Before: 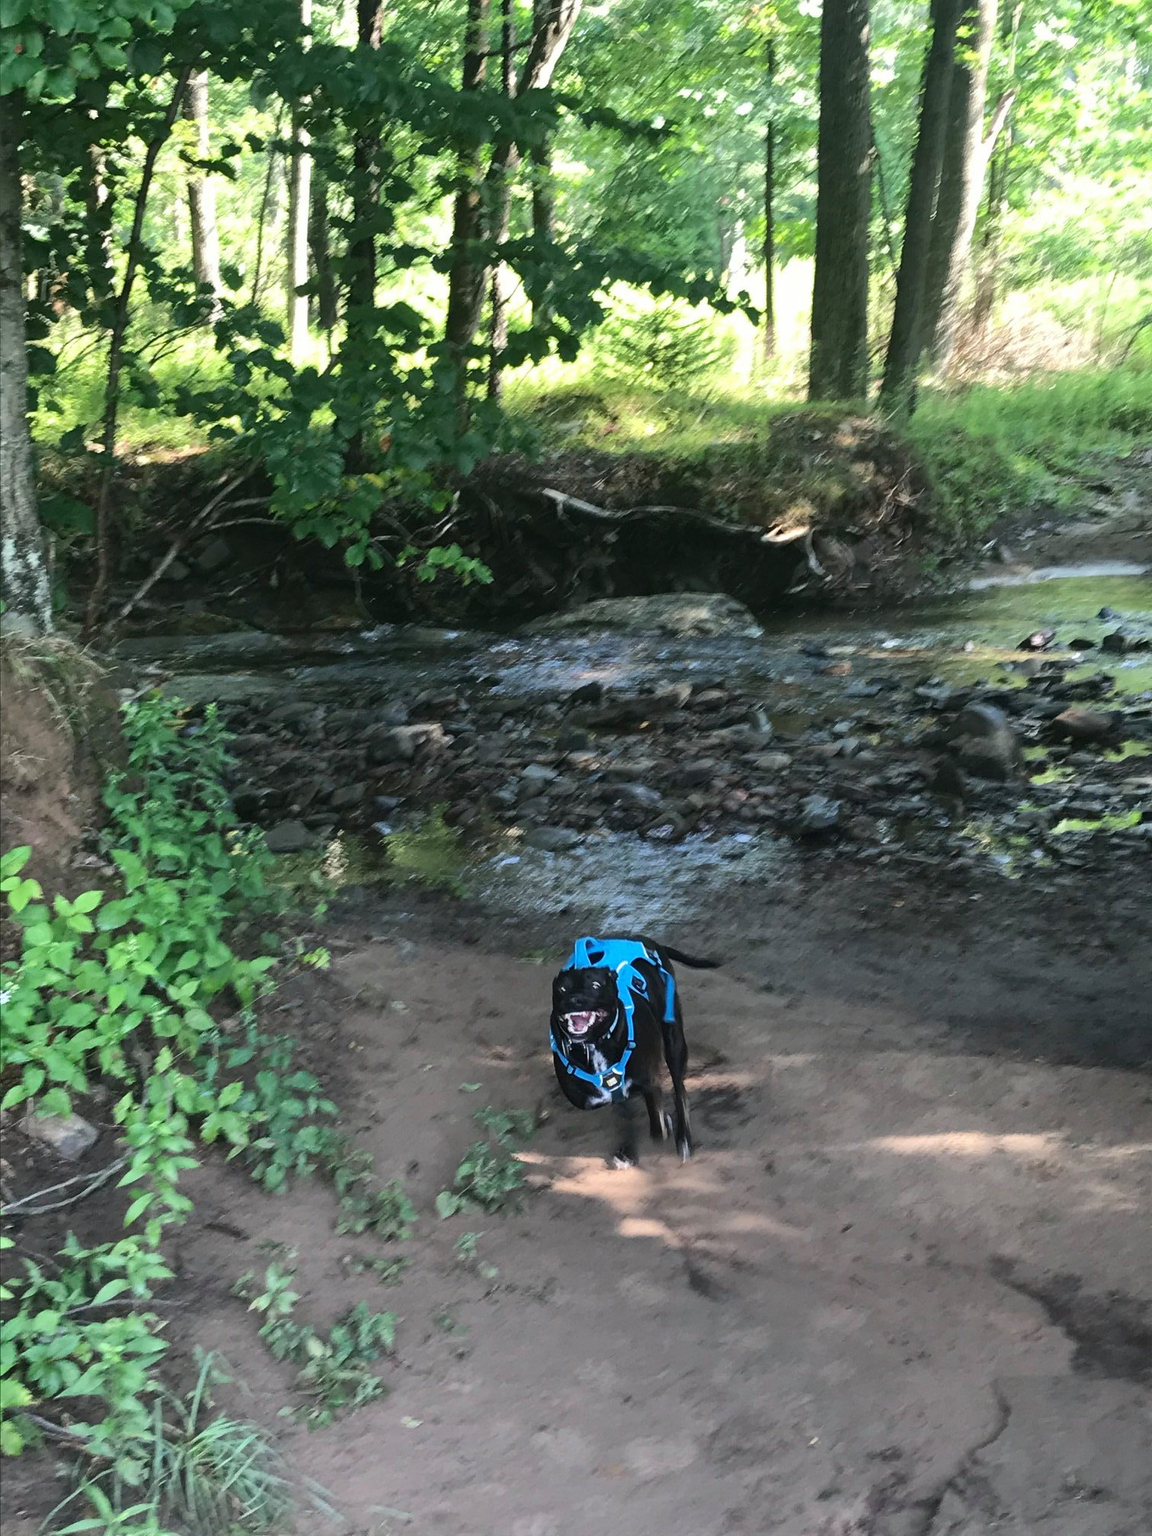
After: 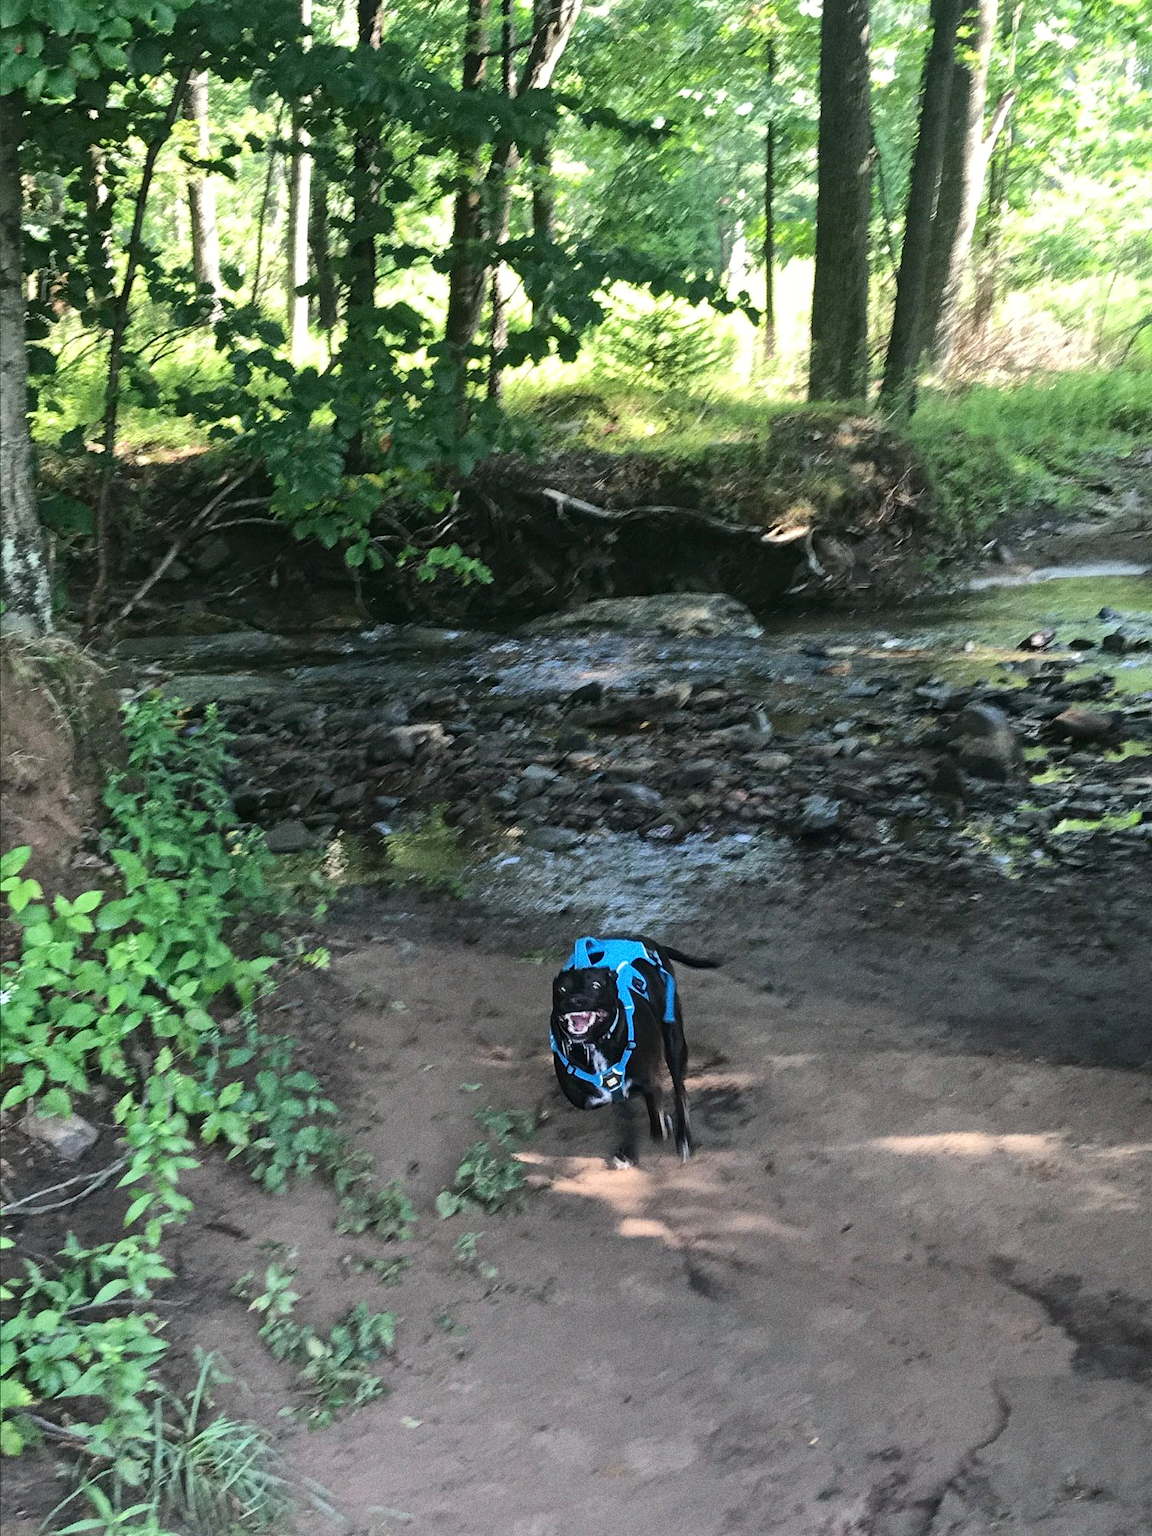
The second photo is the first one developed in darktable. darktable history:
grain: coarseness 0.09 ISO, strength 40%
local contrast: mode bilateral grid, contrast 28, coarseness 16, detail 115%, midtone range 0.2
